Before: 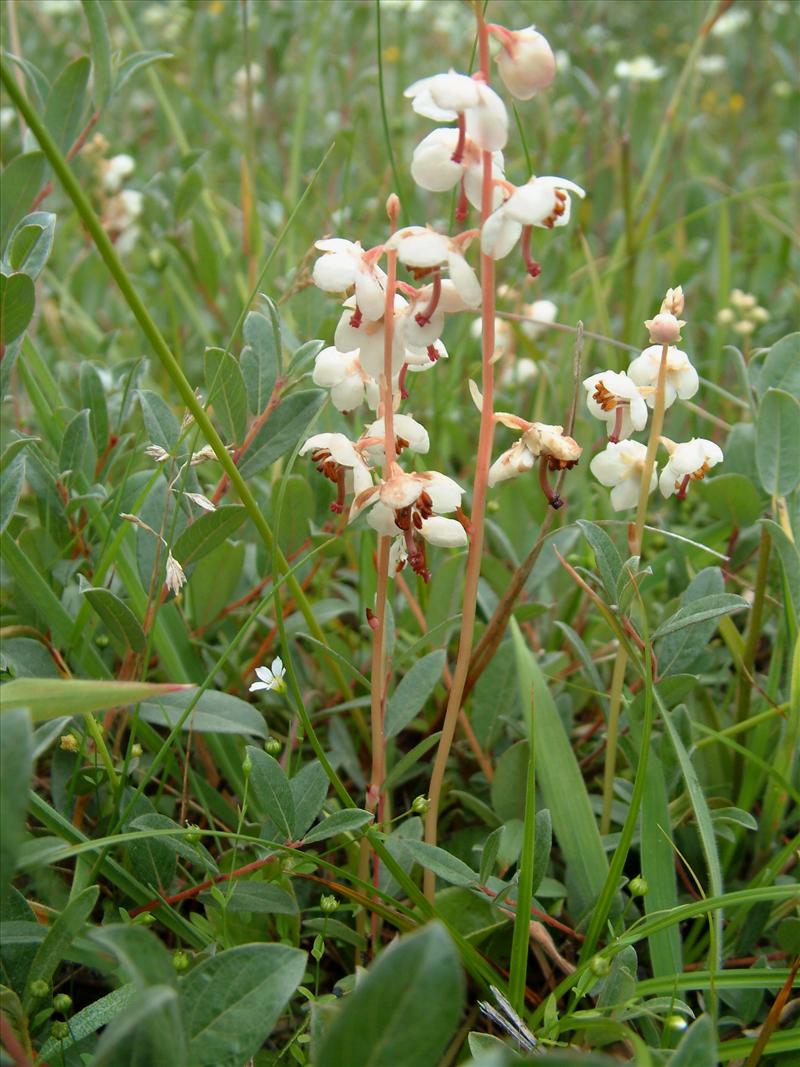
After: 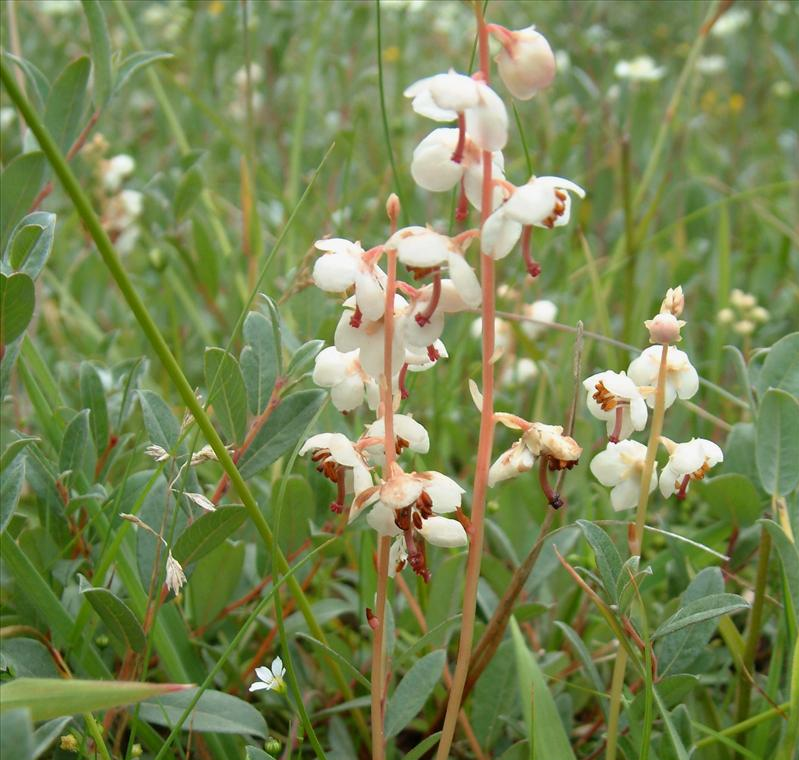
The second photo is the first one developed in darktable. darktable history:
crop: bottom 28.705%
